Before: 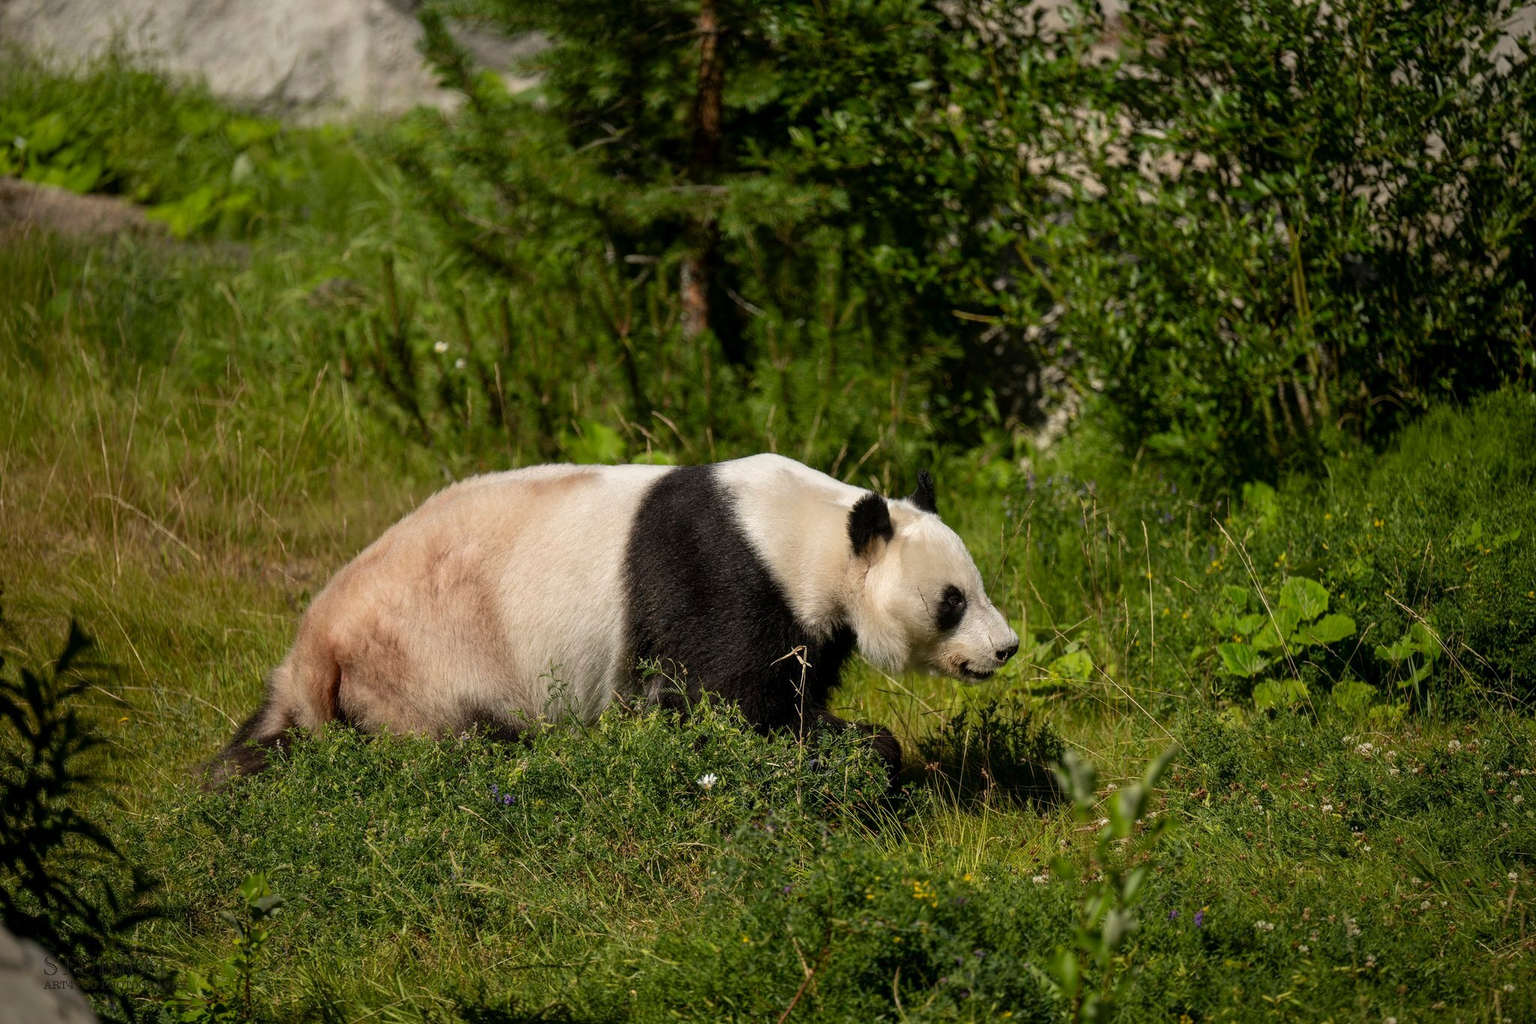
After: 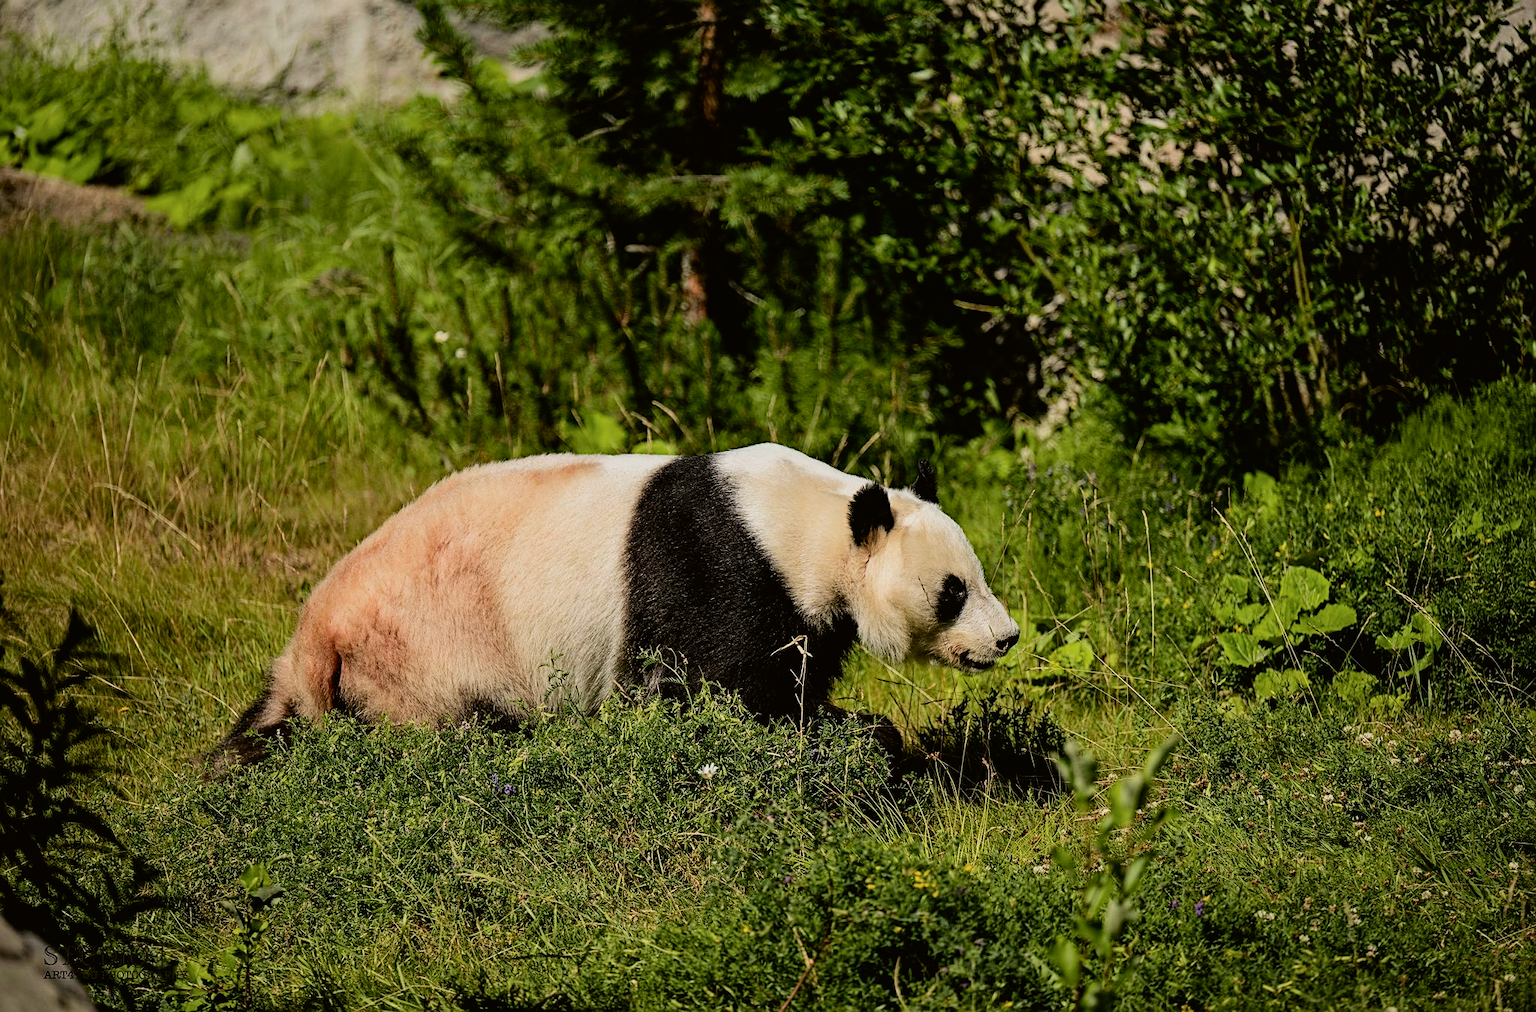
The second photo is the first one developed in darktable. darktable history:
haze removal: strength 0.42, compatibility mode true, adaptive false
sharpen: on, module defaults
tone curve: curves: ch0 [(0, 0.01) (0.052, 0.045) (0.136, 0.133) (0.29, 0.332) (0.453, 0.531) (0.676, 0.751) (0.89, 0.919) (1, 1)]; ch1 [(0, 0) (0.094, 0.081) (0.285, 0.299) (0.385, 0.403) (0.446, 0.443) (0.495, 0.496) (0.544, 0.552) (0.589, 0.612) (0.722, 0.728) (1, 1)]; ch2 [(0, 0) (0.257, 0.217) (0.43, 0.421) (0.498, 0.507) (0.531, 0.544) (0.56, 0.579) (0.625, 0.642) (1, 1)], color space Lab, independent channels, preserve colors none
filmic rgb: black relative exposure -7.65 EV, white relative exposure 4.56 EV, hardness 3.61, contrast 1.05
crop: top 1.049%, right 0.001%
